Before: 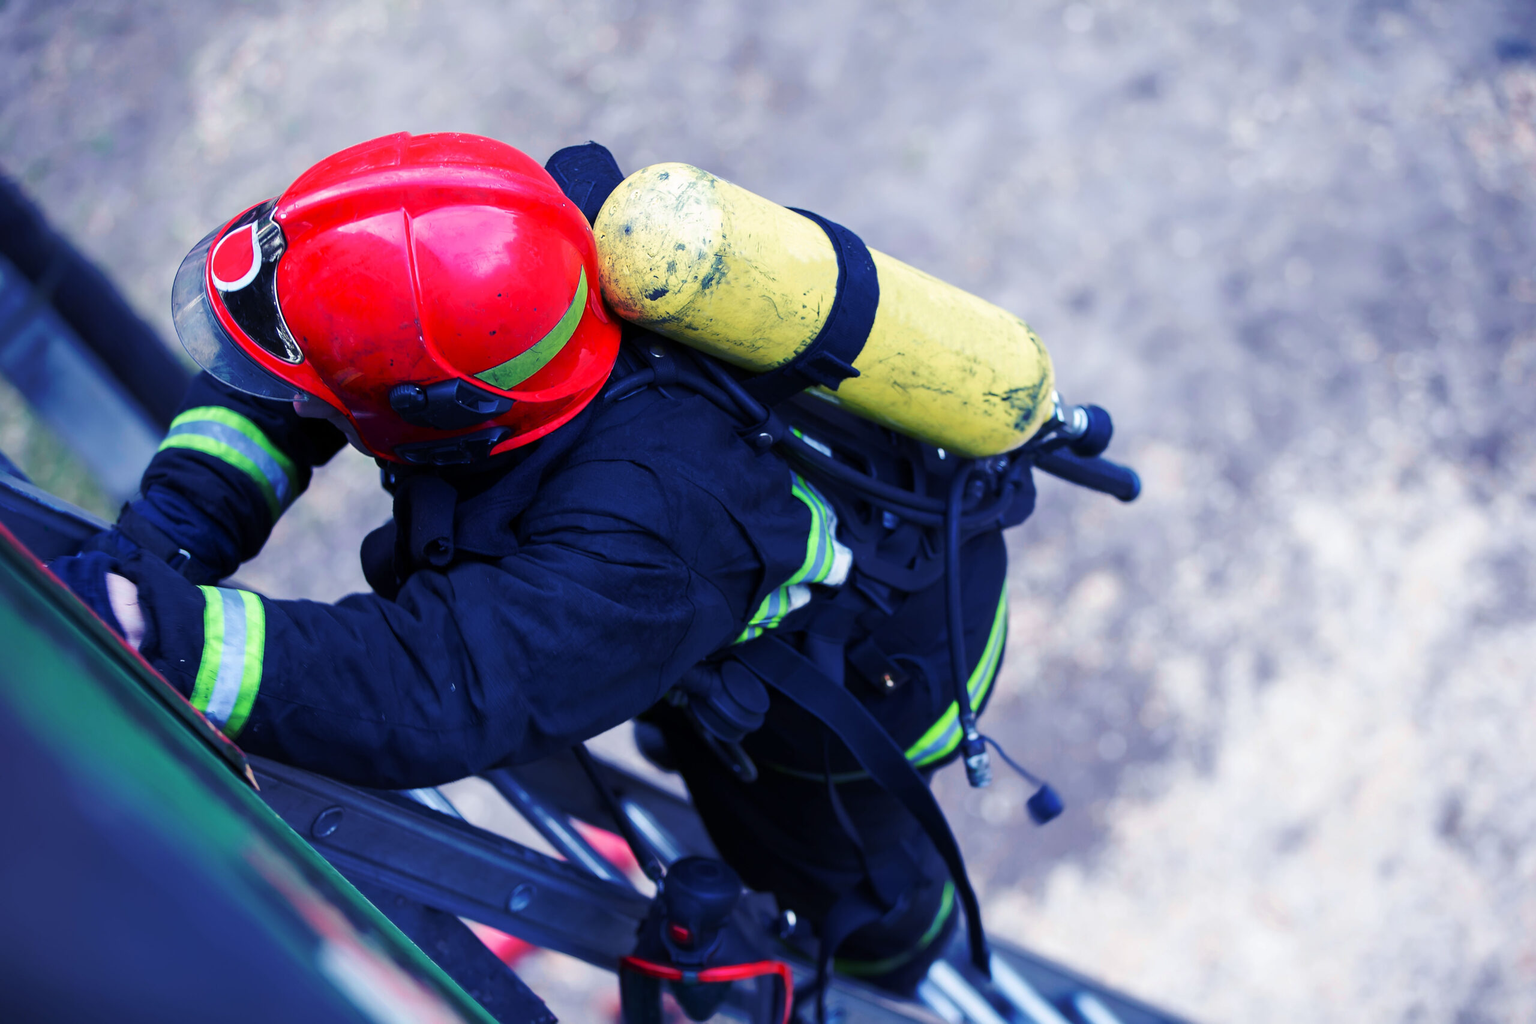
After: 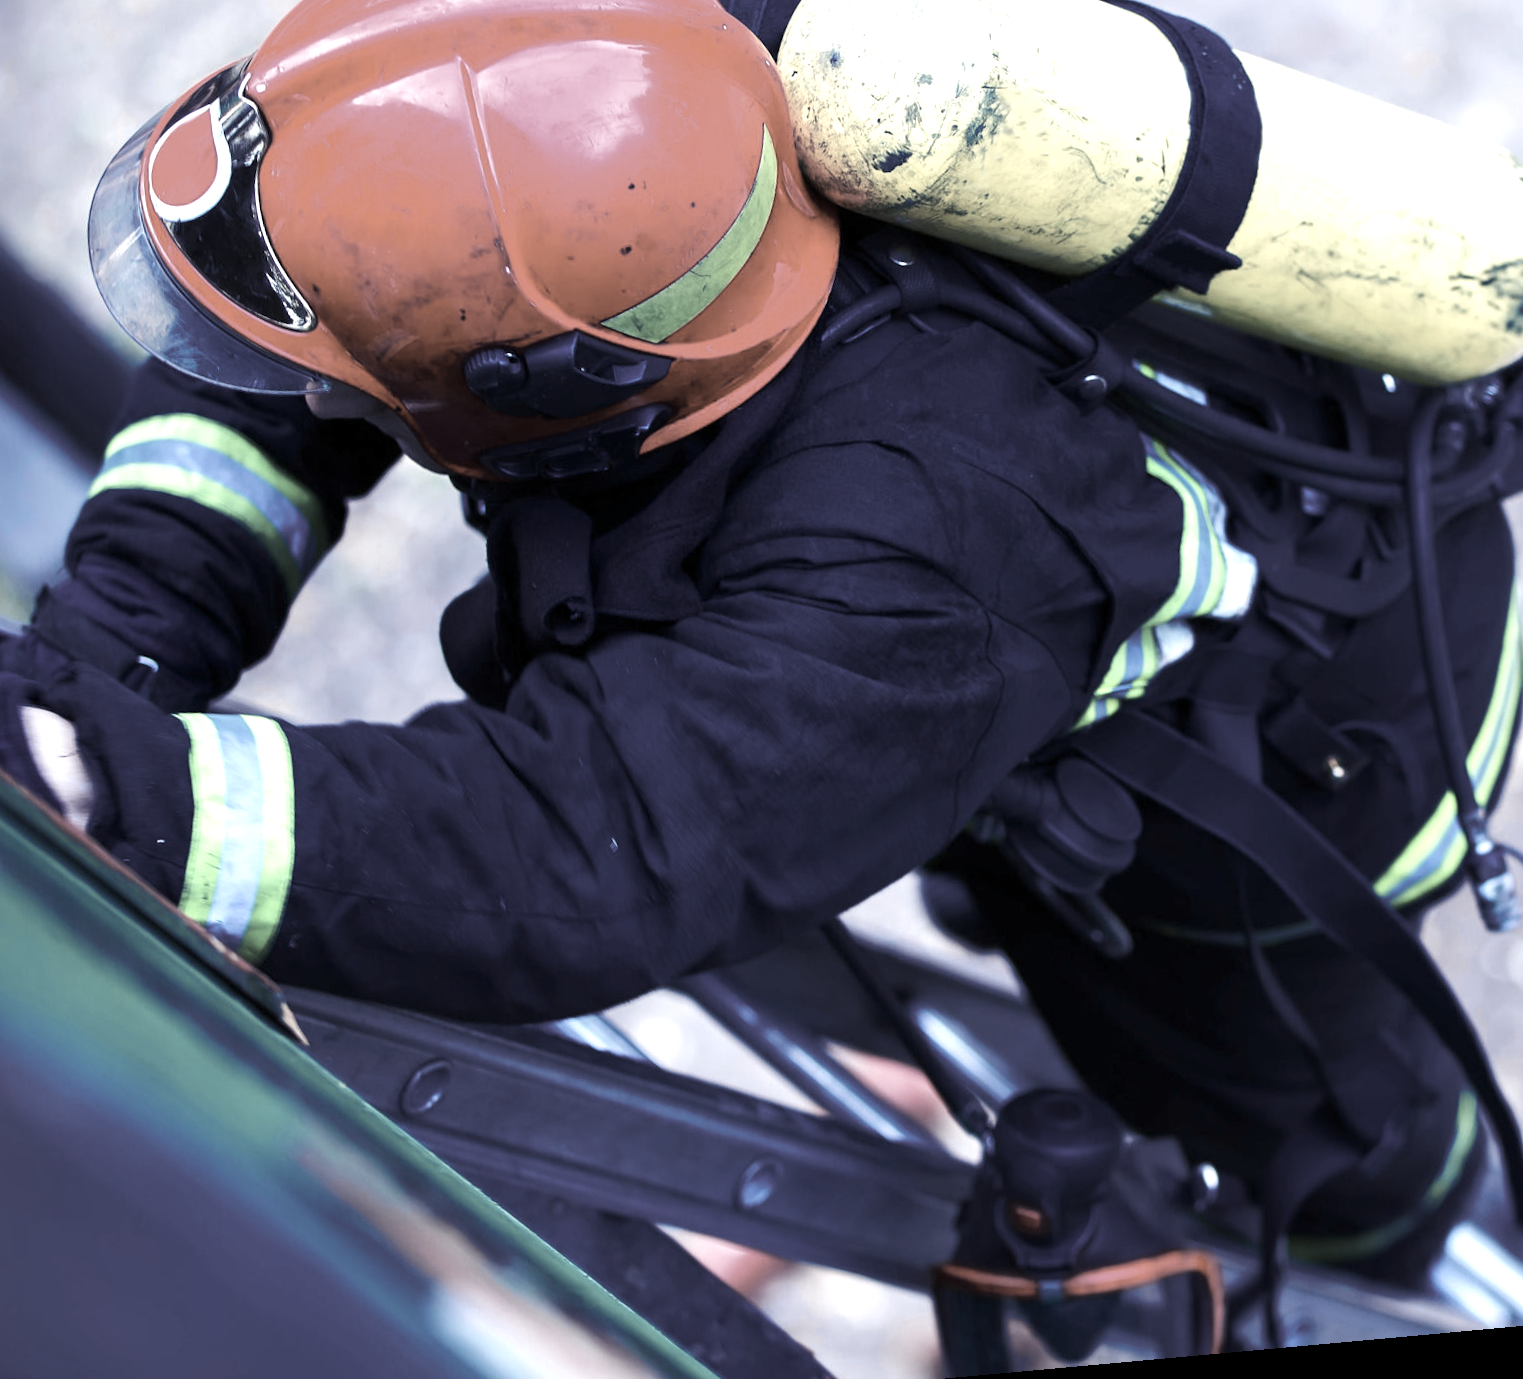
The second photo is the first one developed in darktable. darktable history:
crop: left 8.966%, top 23.852%, right 34.699%, bottom 4.703%
color zones: curves: ch1 [(0.238, 0.163) (0.476, 0.2) (0.733, 0.322) (0.848, 0.134)]
exposure: black level correction 0, exposure 0.7 EV, compensate exposure bias true, compensate highlight preservation false
levels: mode automatic, black 0.023%, white 99.97%, levels [0.062, 0.494, 0.925]
tone equalizer: -8 EV 0.06 EV, smoothing diameter 25%, edges refinement/feathering 10, preserve details guided filter
rotate and perspective: rotation -5.2°, automatic cropping off
